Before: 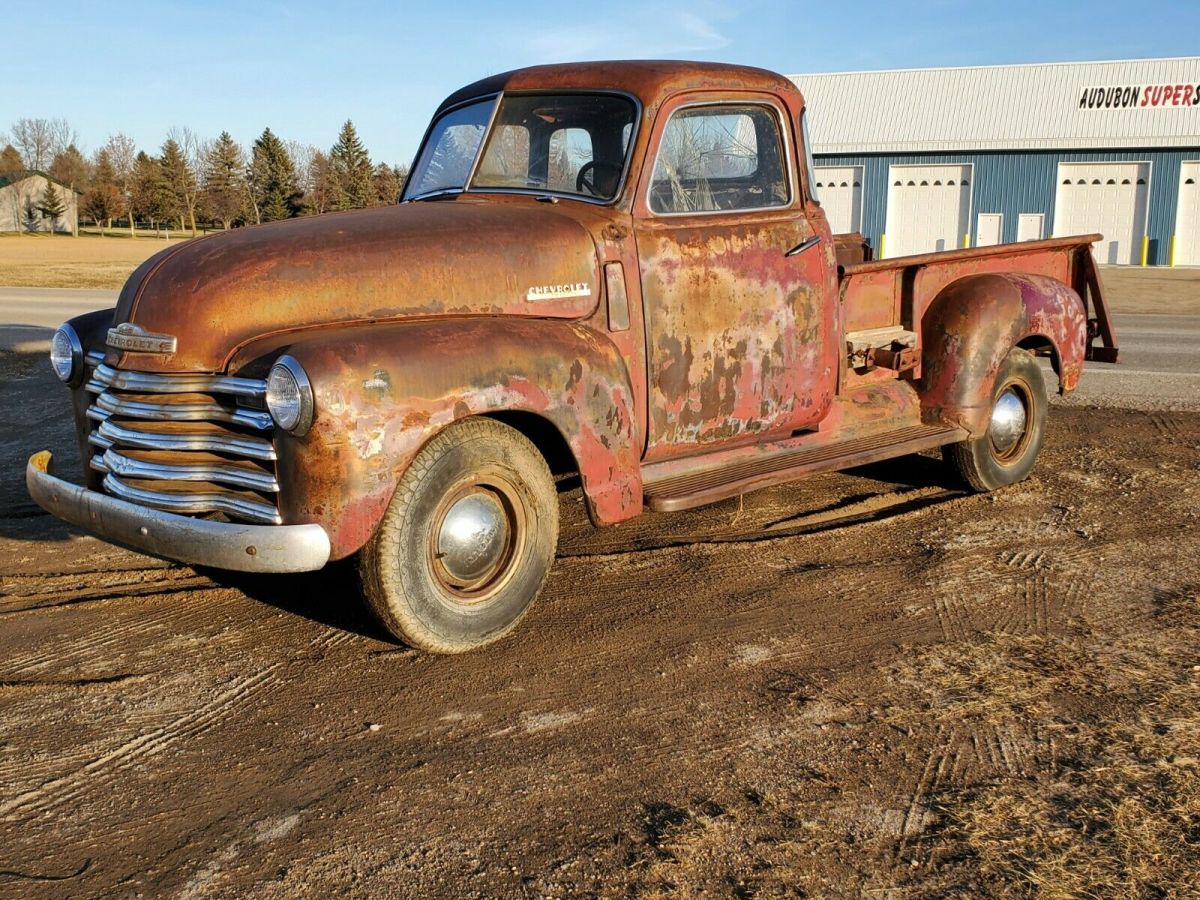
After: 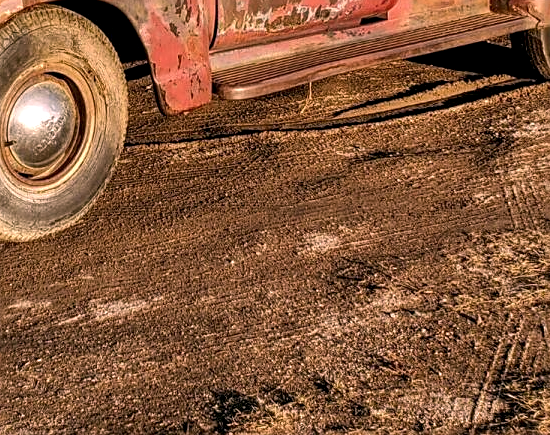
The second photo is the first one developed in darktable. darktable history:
sharpen: on, module defaults
local contrast: detail 144%
crop: left 35.976%, top 45.819%, right 18.162%, bottom 5.807%
color correction: highlights a* 14.52, highlights b* 4.84
